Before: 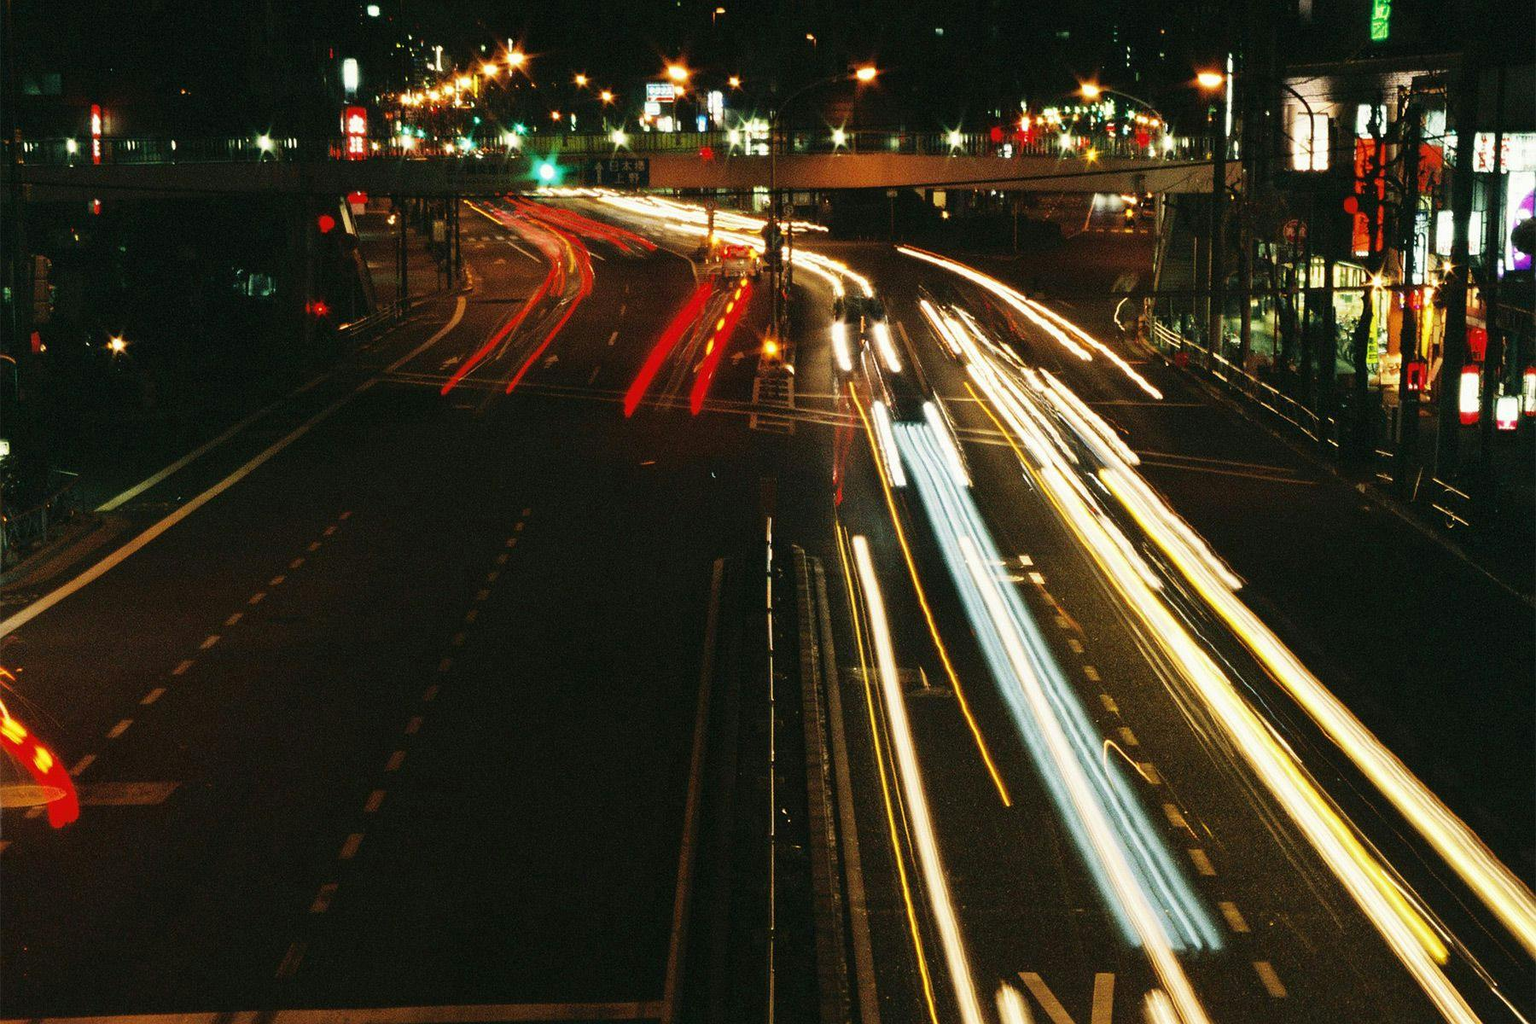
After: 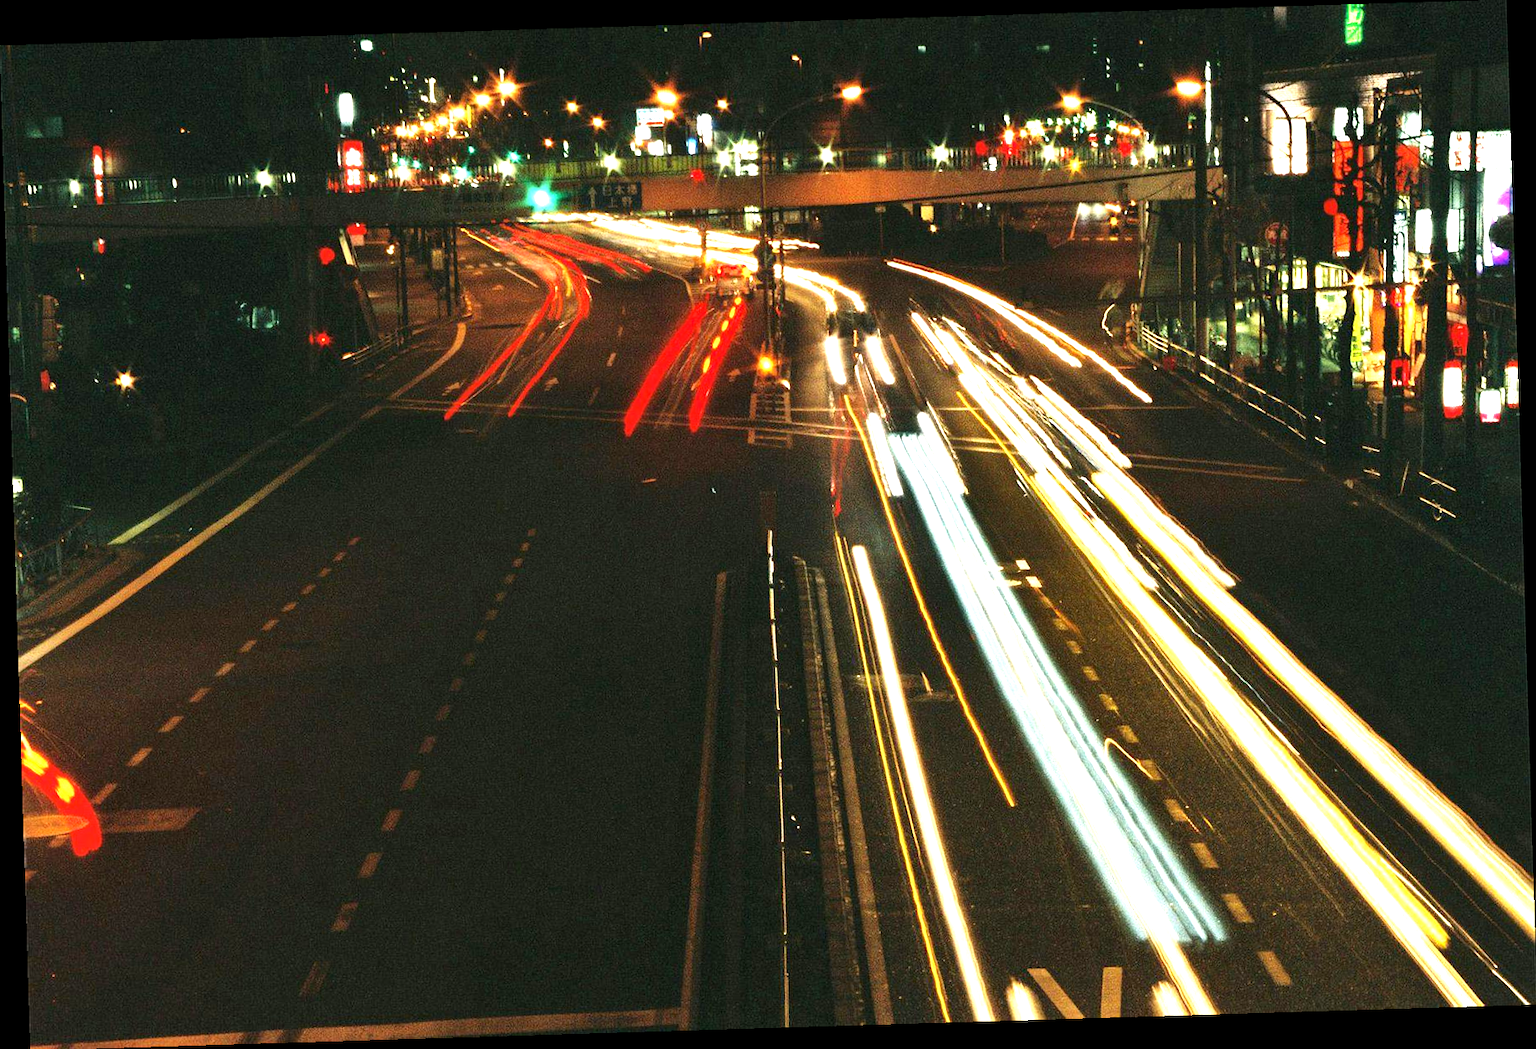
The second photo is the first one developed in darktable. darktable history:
shadows and highlights: shadows 20.91, highlights -82.73, soften with gaussian
rotate and perspective: rotation -1.75°, automatic cropping off
exposure: exposure 1 EV, compensate highlight preservation false
